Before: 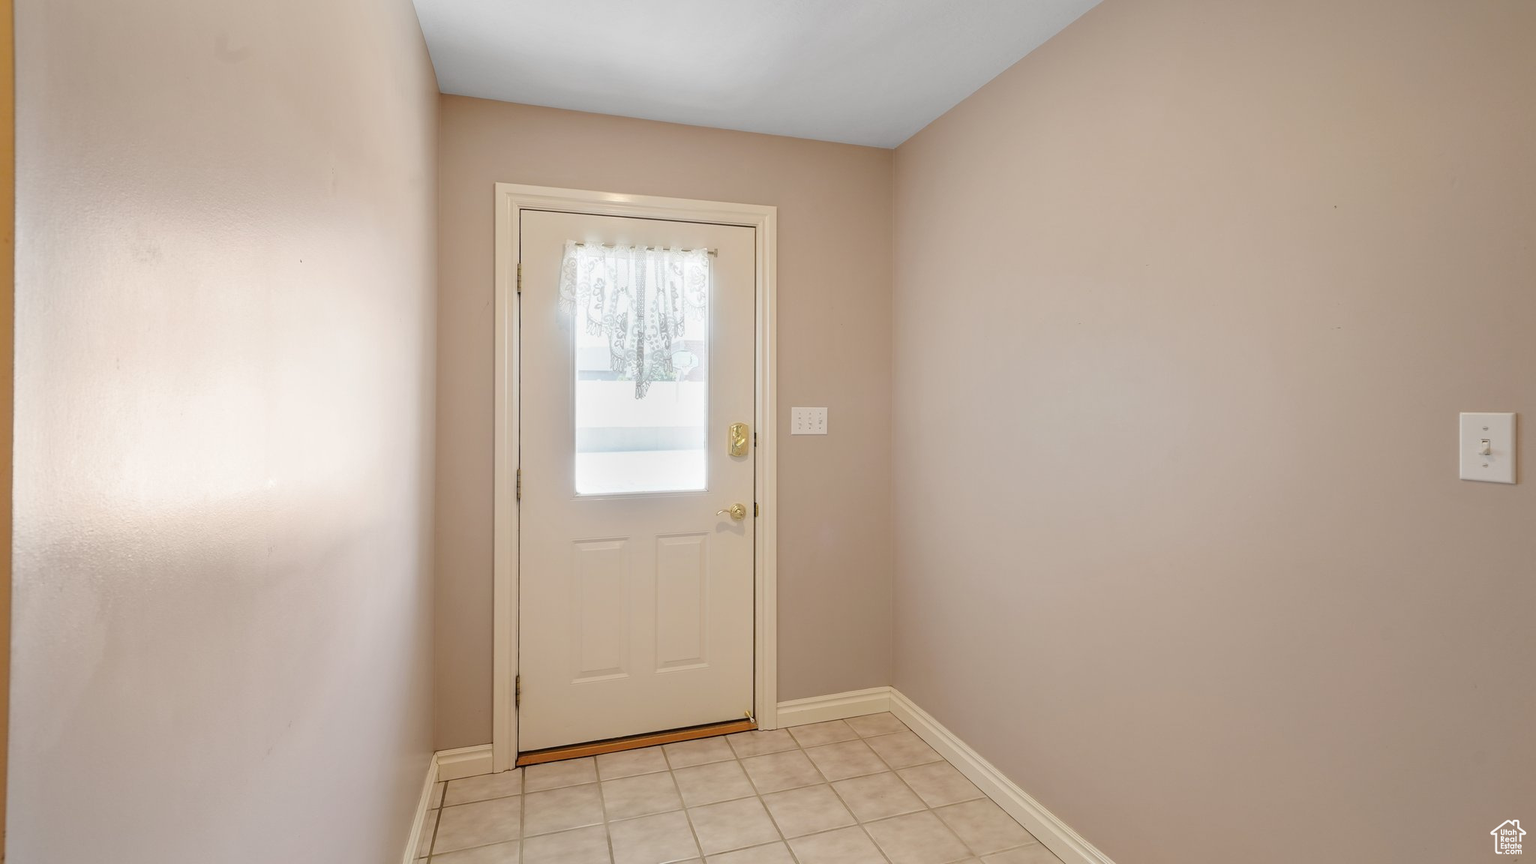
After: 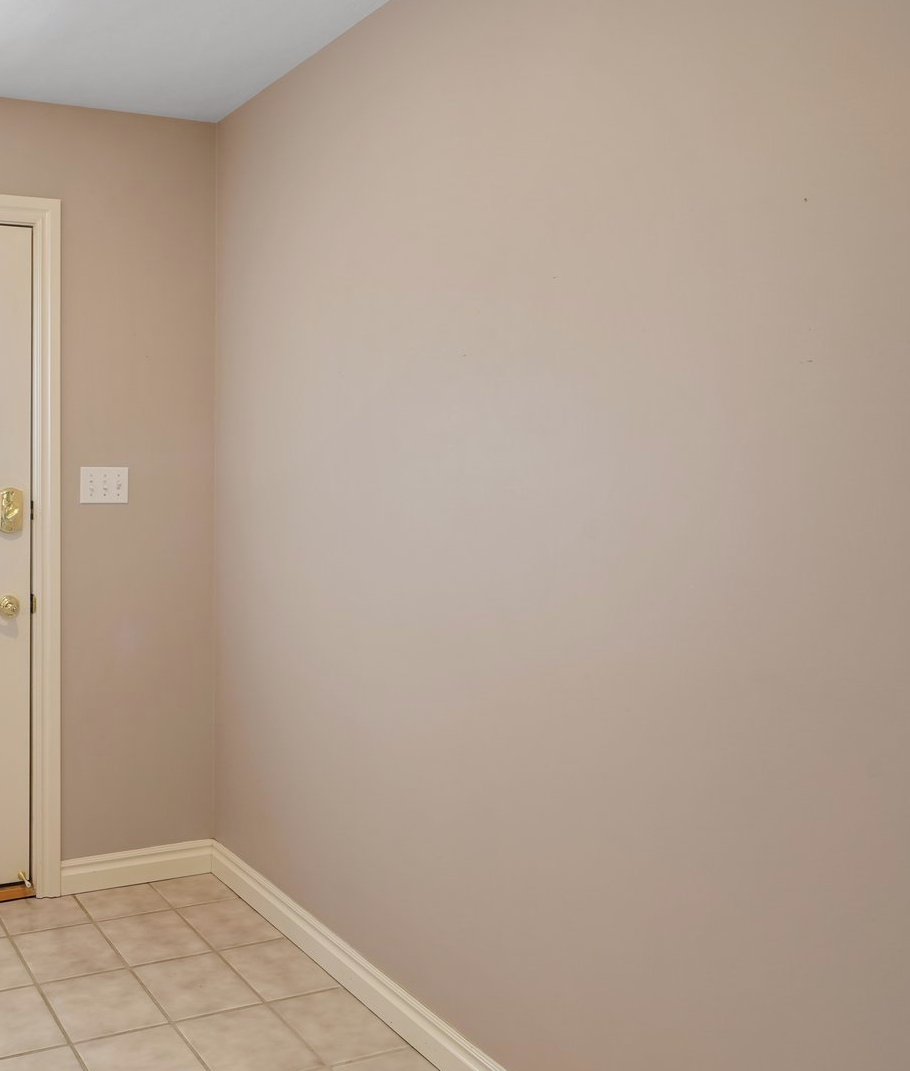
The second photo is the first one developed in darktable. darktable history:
contrast brightness saturation: saturation -0.05
crop: left 47.628%, top 6.643%, right 7.874%
